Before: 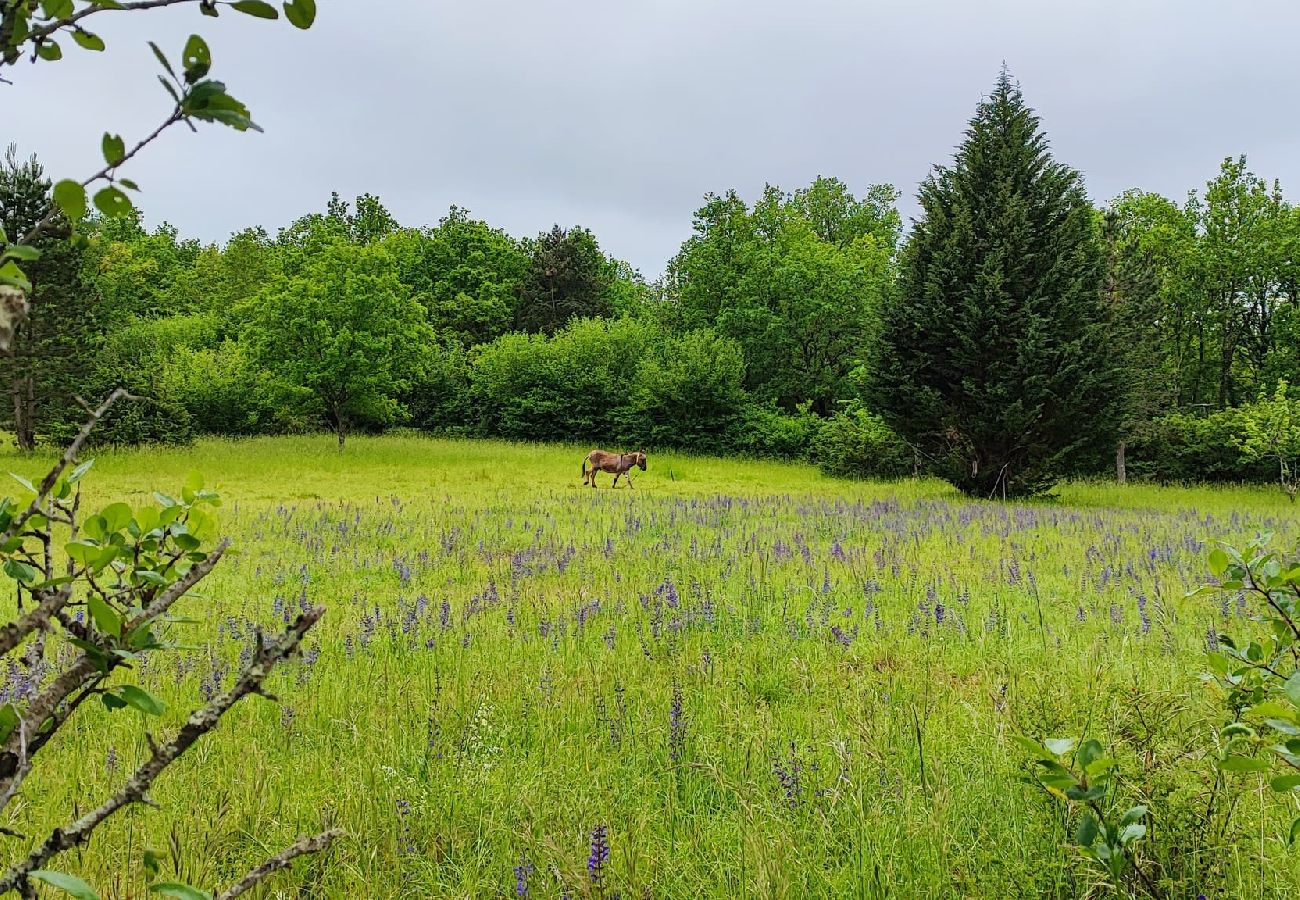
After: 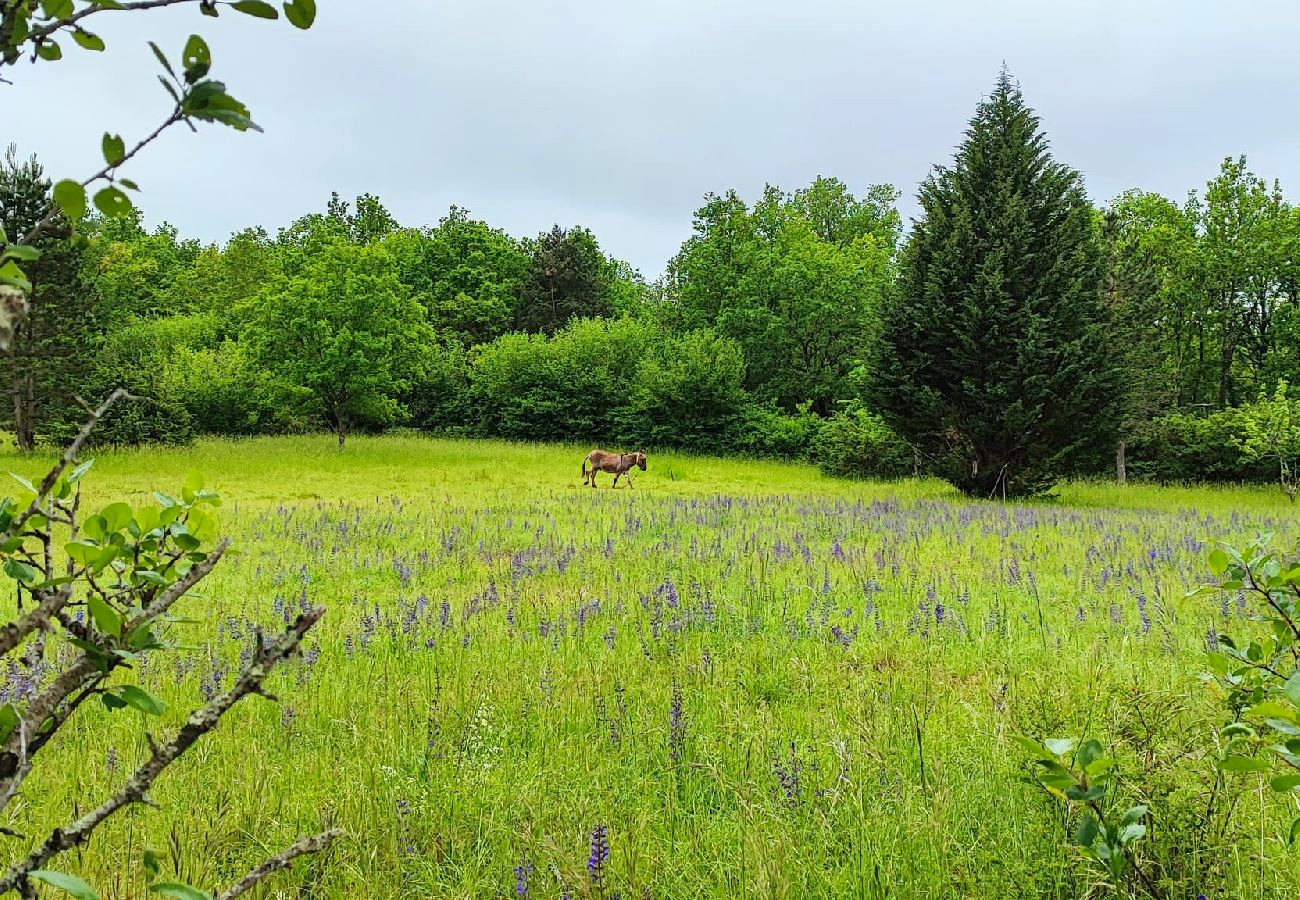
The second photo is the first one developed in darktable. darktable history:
white balance: red 0.986, blue 1.01
tone equalizer: on, module defaults
exposure: exposure 0.236 EV, compensate highlight preservation false
color correction: highlights a* -2.68, highlights b* 2.57
